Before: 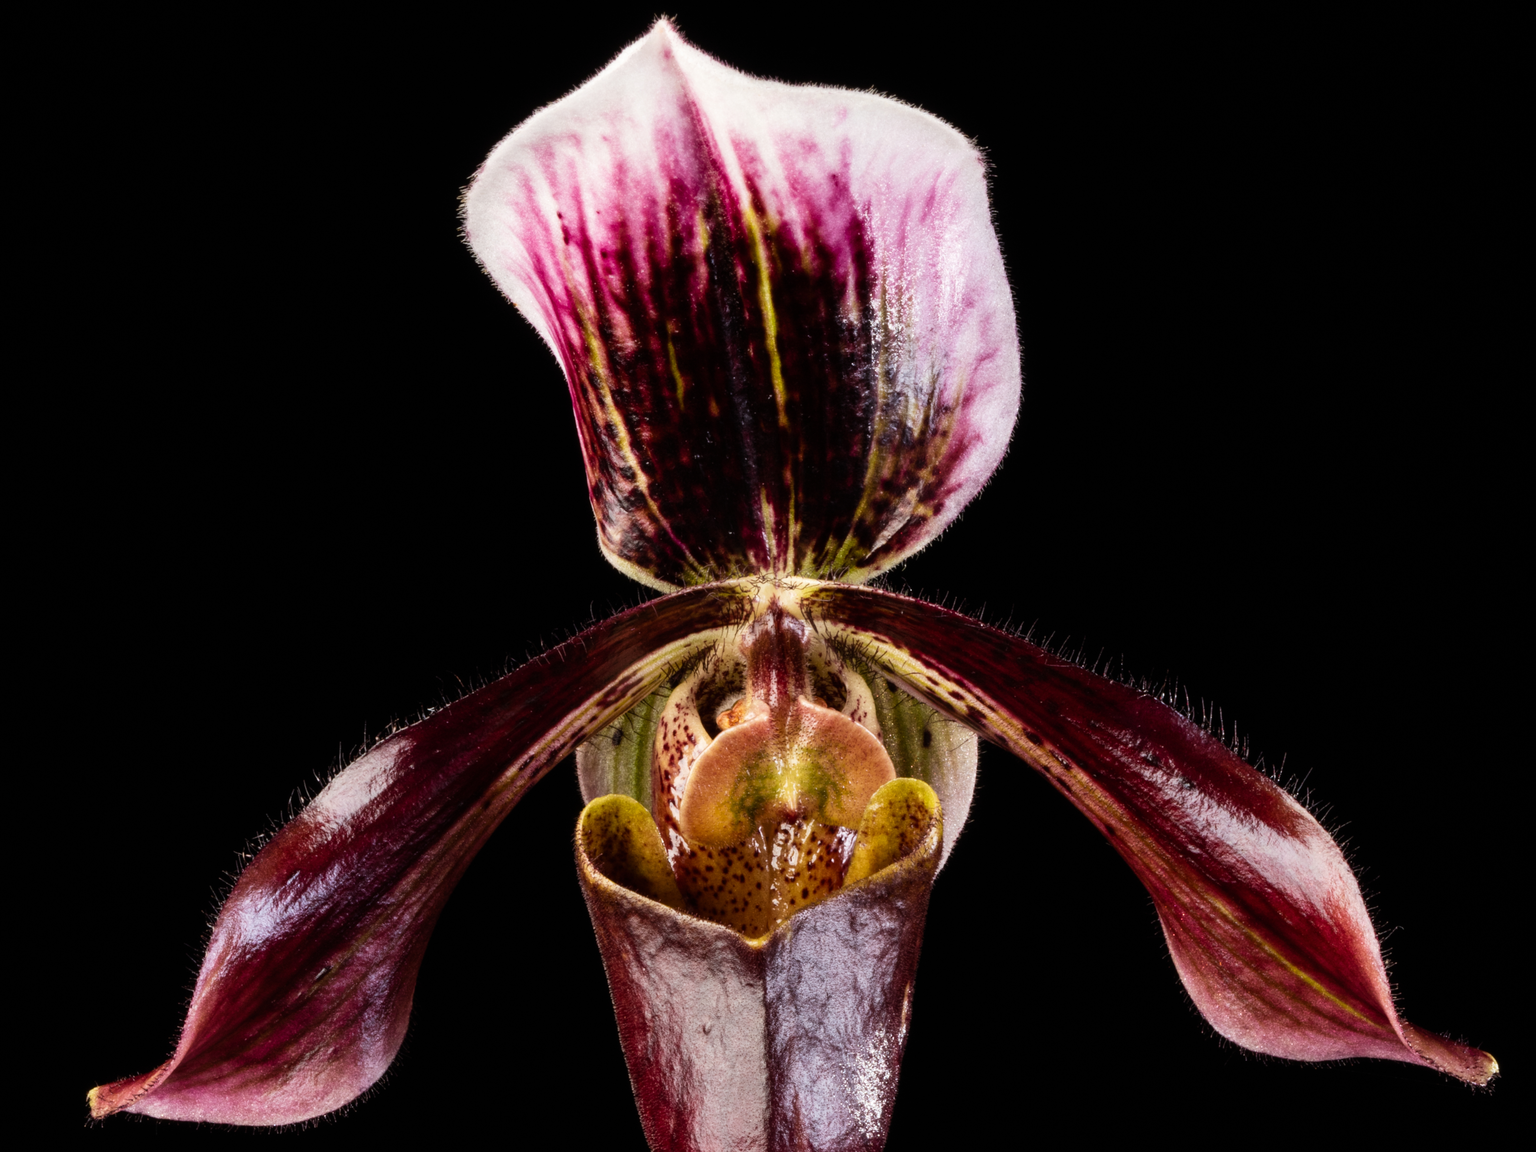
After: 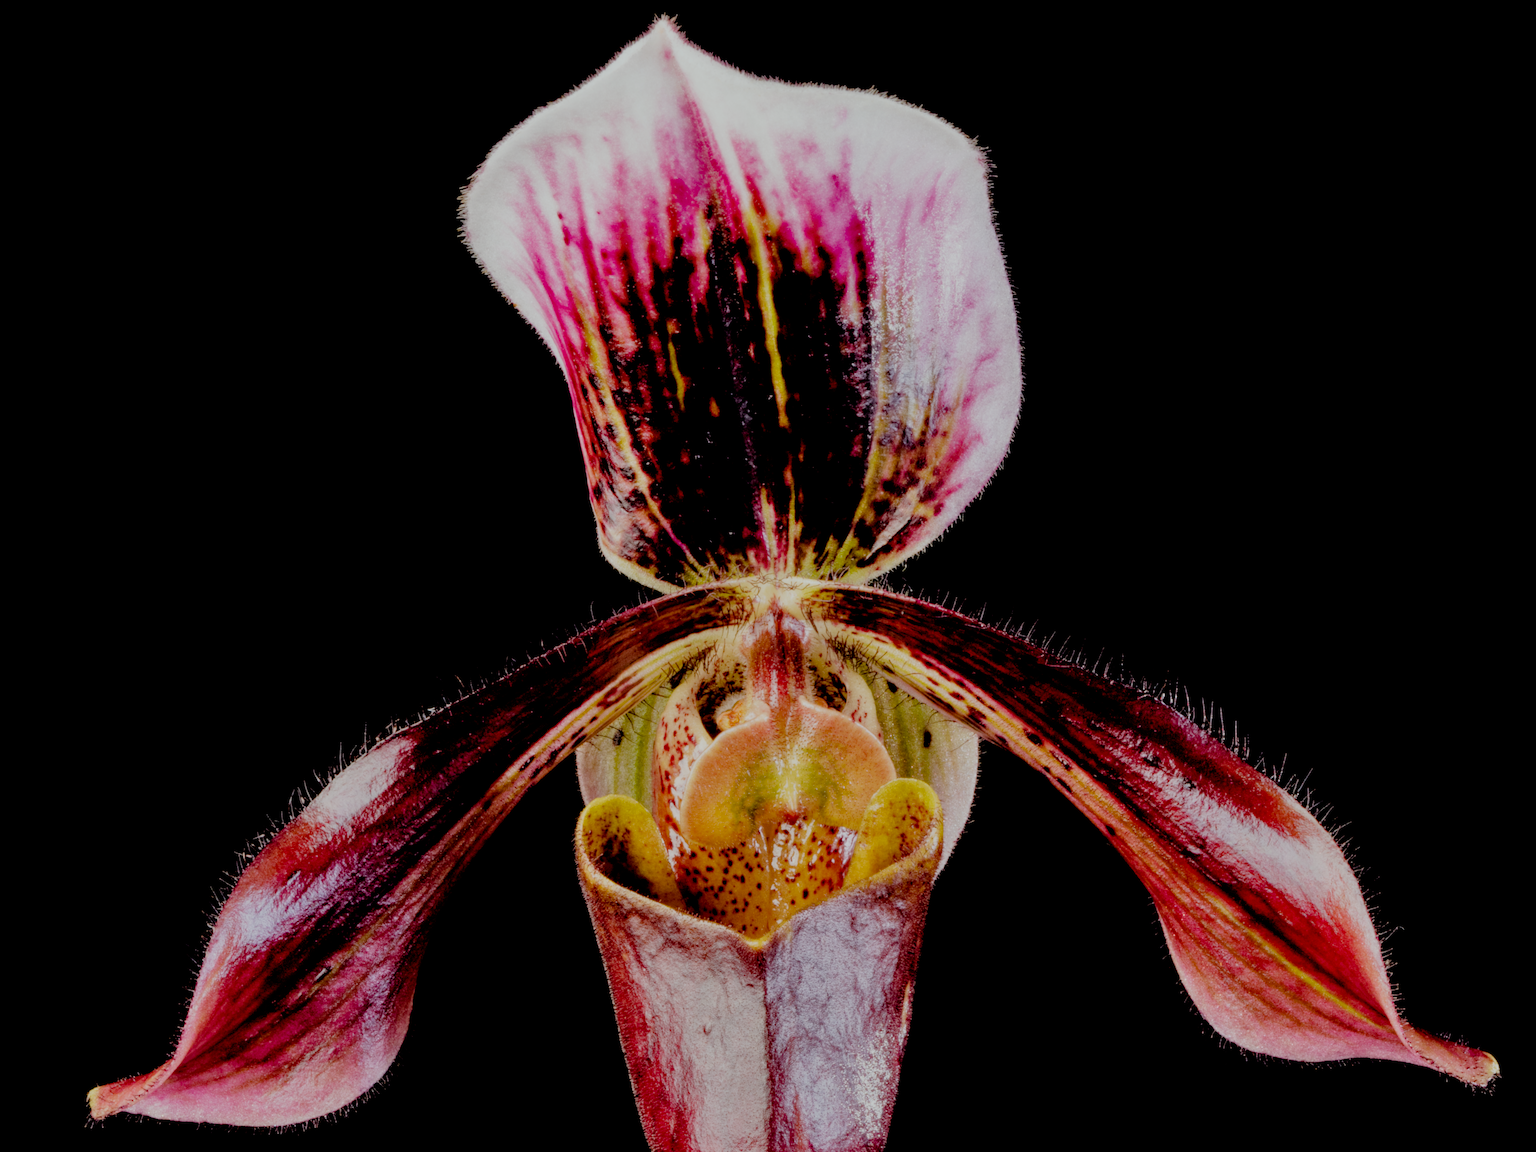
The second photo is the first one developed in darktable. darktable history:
haze removal: compatibility mode true, adaptive false
filmic rgb: black relative exposure -7 EV, white relative exposure 6 EV, threshold 3 EV, target black luminance 0%, hardness 2.73, latitude 61.22%, contrast 0.691, highlights saturation mix 10%, shadows ↔ highlights balance -0.073%, preserve chrominance no, color science v4 (2020), iterations of high-quality reconstruction 10, contrast in shadows soft, contrast in highlights soft, enable highlight reconstruction true
tone equalizer: -7 EV 0.15 EV, -6 EV 0.6 EV, -5 EV 1.15 EV, -4 EV 1.33 EV, -3 EV 1.15 EV, -2 EV 0.6 EV, -1 EV 0.15 EV, mask exposure compensation -0.5 EV
